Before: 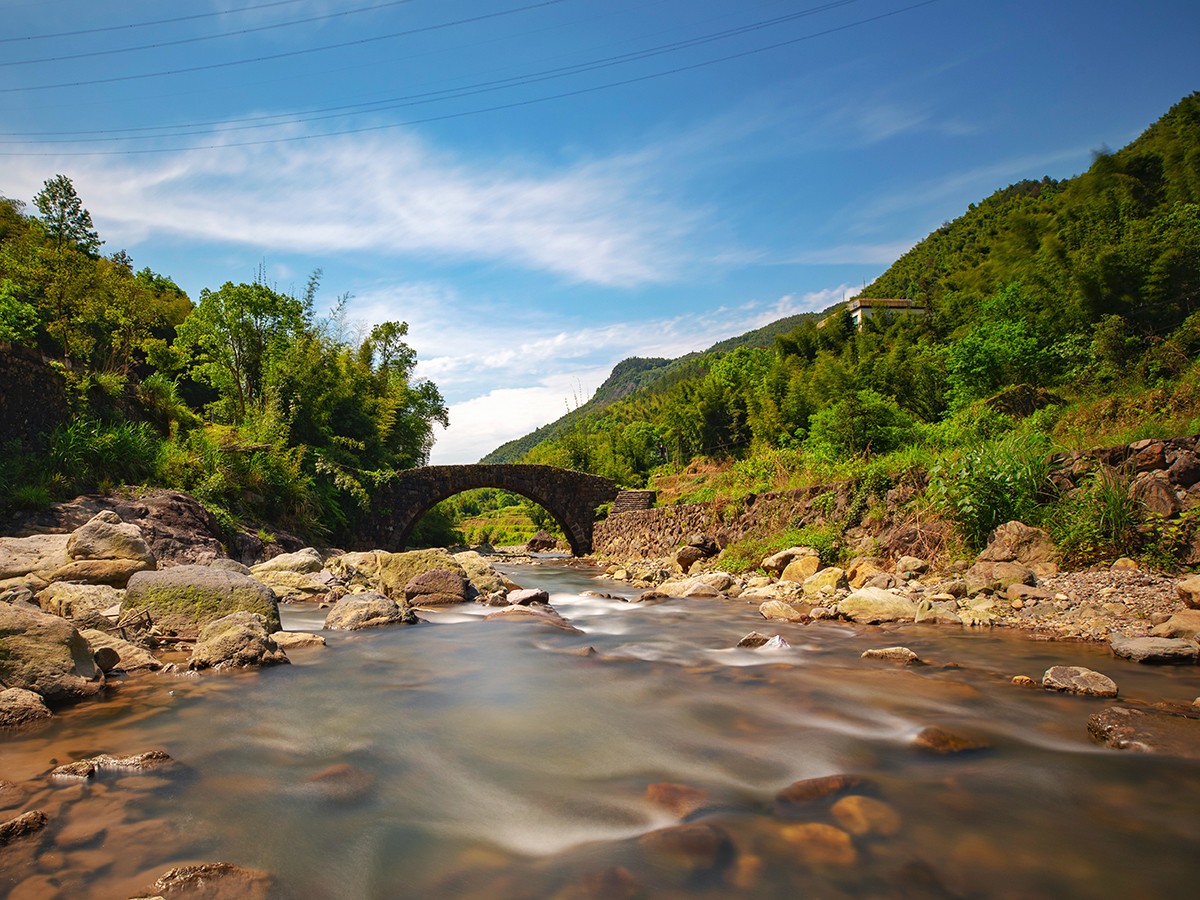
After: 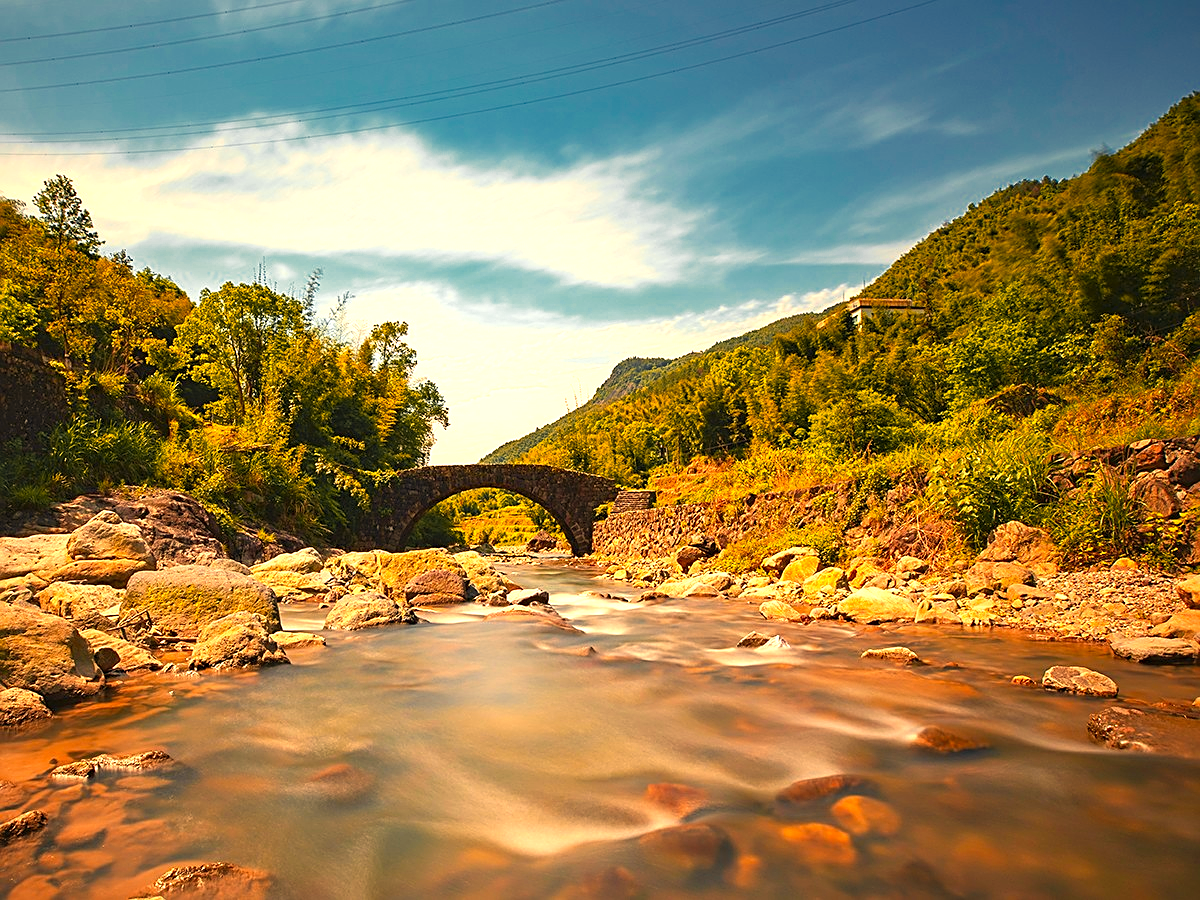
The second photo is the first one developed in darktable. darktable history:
color zones: curves: ch0 [(0, 0.499) (0.143, 0.5) (0.286, 0.5) (0.429, 0.476) (0.571, 0.284) (0.714, 0.243) (0.857, 0.449) (1, 0.499)]; ch1 [(0, 0.532) (0.143, 0.645) (0.286, 0.696) (0.429, 0.211) (0.571, 0.504) (0.714, 0.493) (0.857, 0.495) (1, 0.532)]; ch2 [(0, 0.5) (0.143, 0.5) (0.286, 0.427) (0.429, 0.324) (0.571, 0.5) (0.714, 0.5) (0.857, 0.5) (1, 0.5)]
exposure: black level correction 0, exposure 0.7 EV, compensate exposure bias true, compensate highlight preservation false
sharpen: on, module defaults
white balance: red 1.138, green 0.996, blue 0.812
